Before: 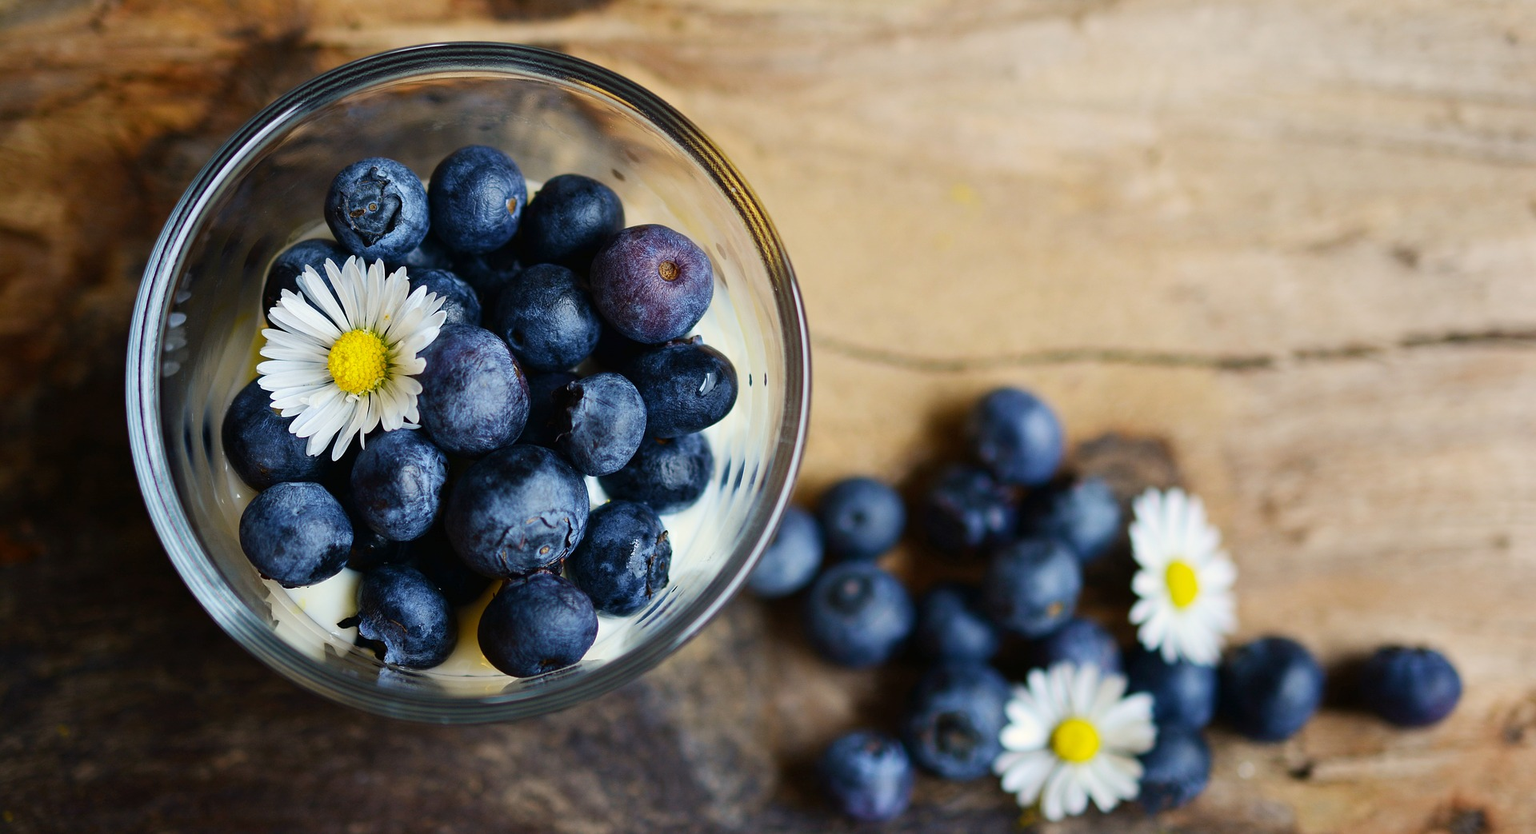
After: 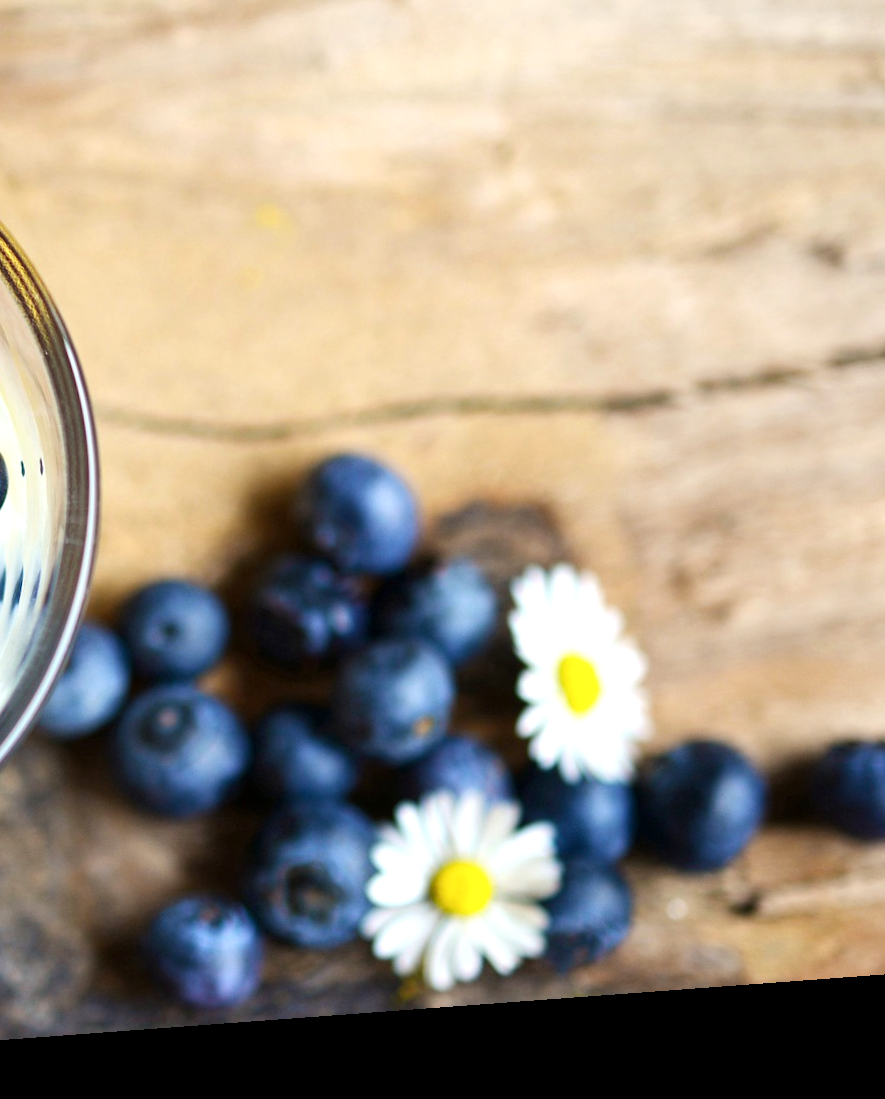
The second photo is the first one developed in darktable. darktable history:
exposure: black level correction 0, exposure 0.5 EV, compensate exposure bias true, compensate highlight preservation false
rotate and perspective: rotation -4.25°, automatic cropping off
color balance rgb: on, module defaults
white balance: red 1, blue 1
crop: left 47.628%, top 6.643%, right 7.874%
local contrast: highlights 100%, shadows 100%, detail 120%, midtone range 0.2
color zones: curves: ch0 [(0.068, 0.464) (0.25, 0.5) (0.48, 0.508) (0.75, 0.536) (0.886, 0.476) (0.967, 0.456)]; ch1 [(0.066, 0.456) (0.25, 0.5) (0.616, 0.508) (0.746, 0.56) (0.934, 0.444)]
